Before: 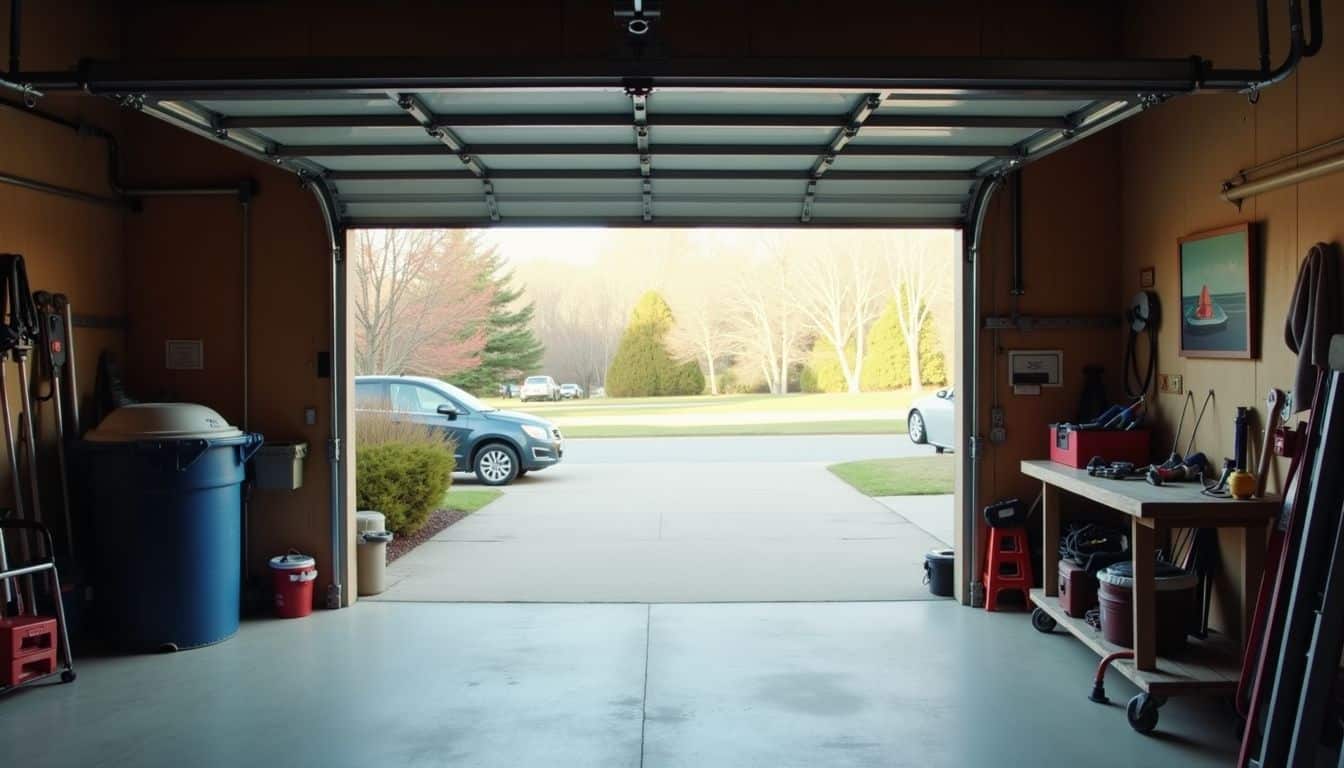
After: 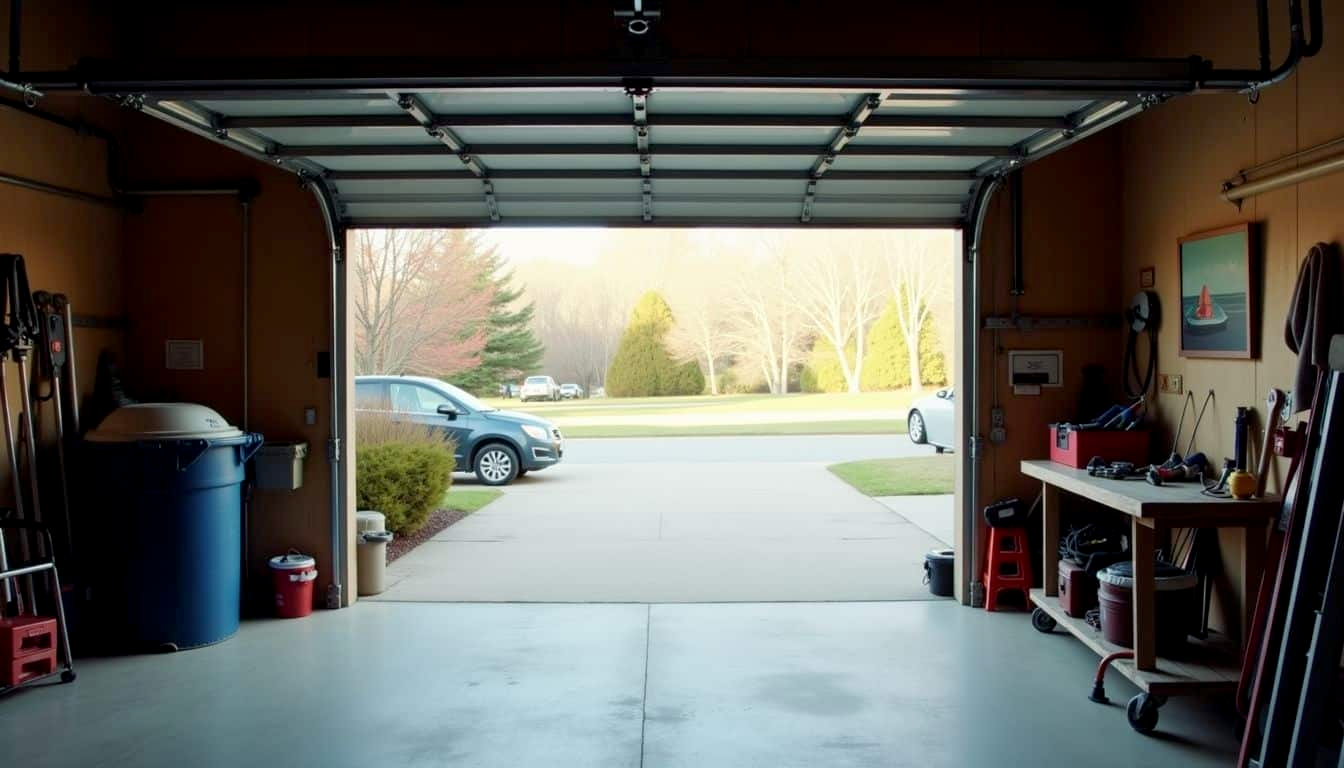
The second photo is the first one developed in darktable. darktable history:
exposure: black level correction 0.004, exposure 0.017 EV, compensate highlight preservation false
